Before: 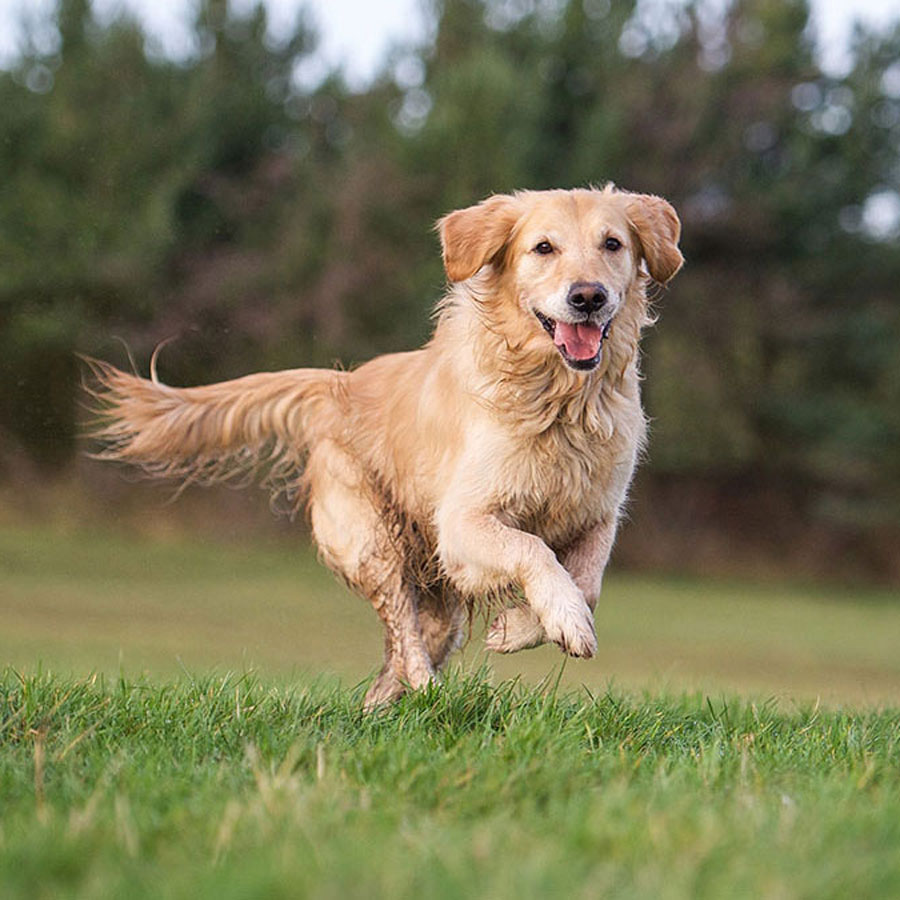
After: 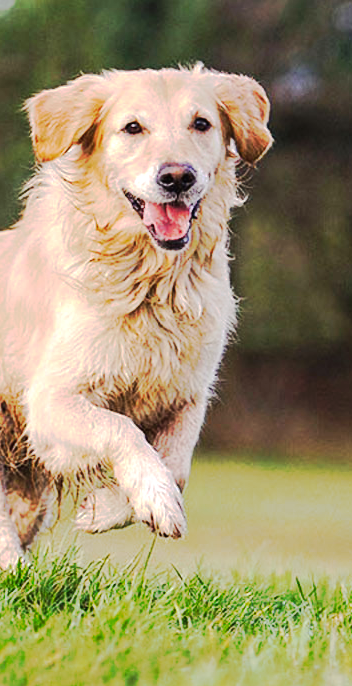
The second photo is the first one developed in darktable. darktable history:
crop: left 45.721%, top 13.393%, right 14.118%, bottom 10.01%
rotate and perspective: automatic cropping off
exposure: exposure 0.3 EV, compensate highlight preservation false
tone curve: curves: ch0 [(0, 0) (0.003, 0.015) (0.011, 0.019) (0.025, 0.025) (0.044, 0.039) (0.069, 0.053) (0.1, 0.076) (0.136, 0.107) (0.177, 0.143) (0.224, 0.19) (0.277, 0.253) (0.335, 0.32) (0.399, 0.412) (0.468, 0.524) (0.543, 0.668) (0.623, 0.717) (0.709, 0.769) (0.801, 0.82) (0.898, 0.865) (1, 1)], preserve colors none
